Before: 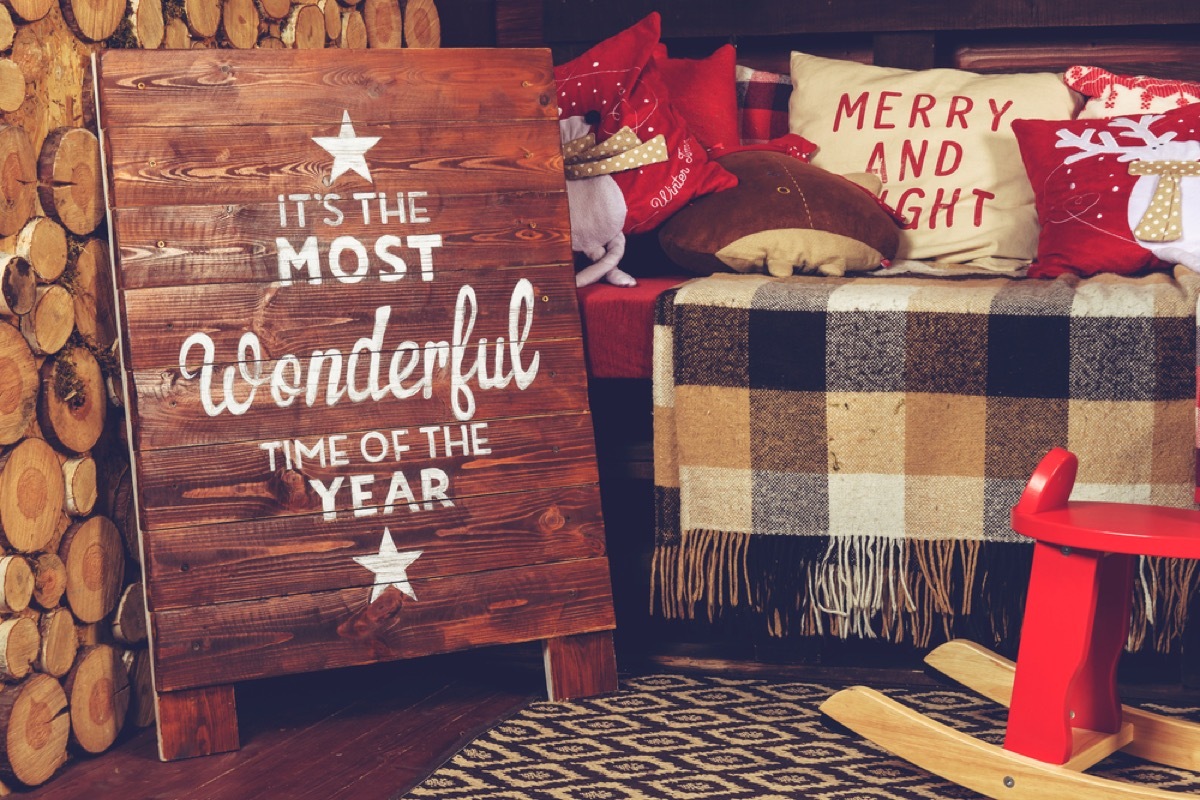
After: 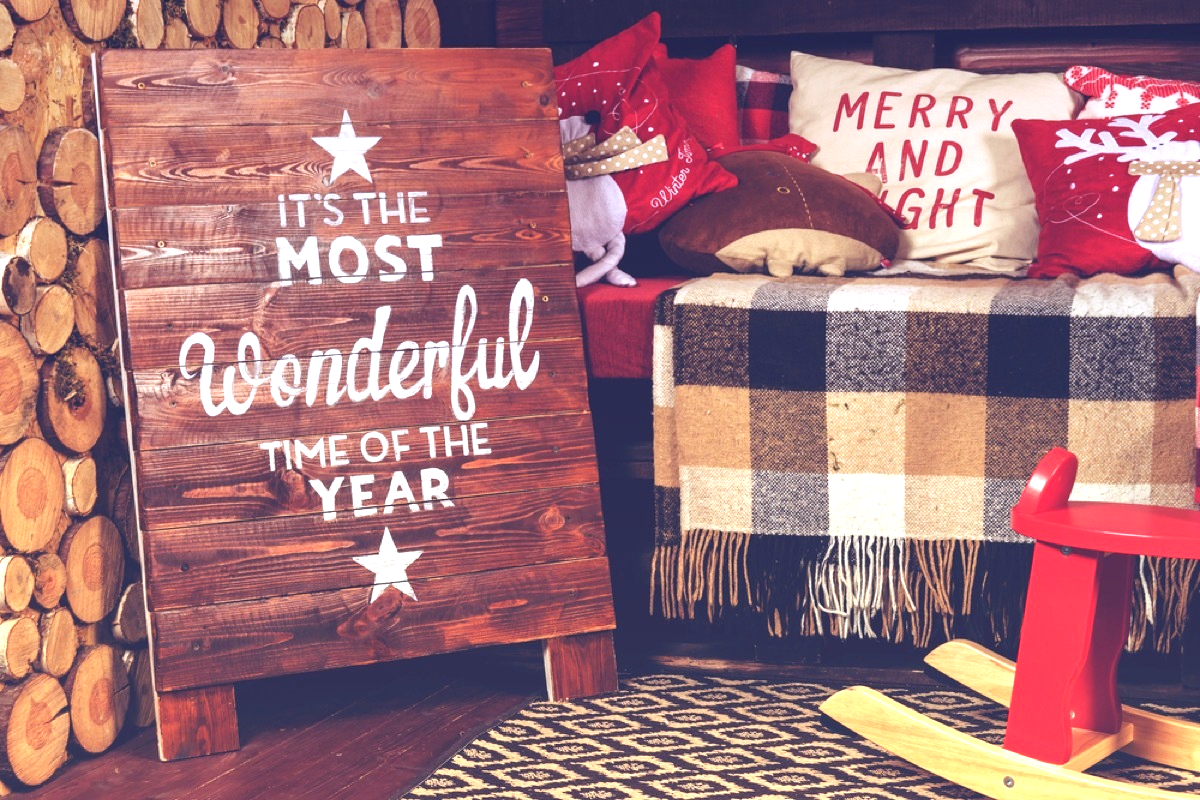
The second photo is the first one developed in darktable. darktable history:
graduated density: hue 238.83°, saturation 50%
exposure: black level correction 0, exposure 1.1 EV, compensate exposure bias true, compensate highlight preservation false
